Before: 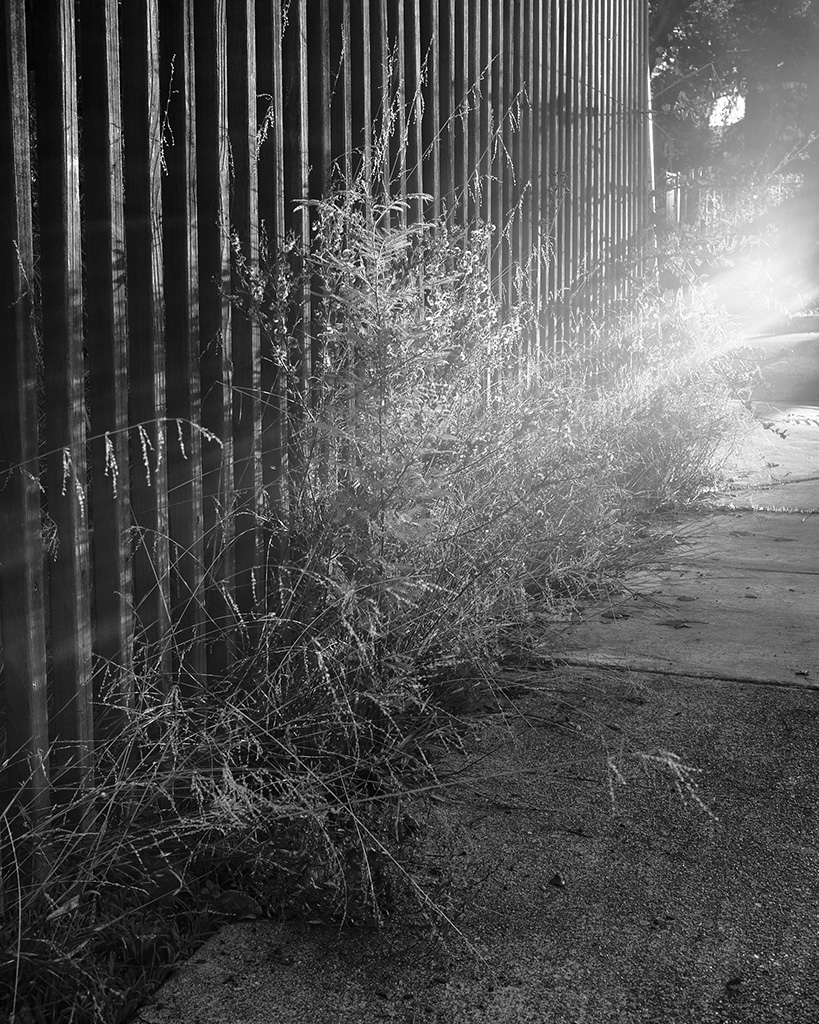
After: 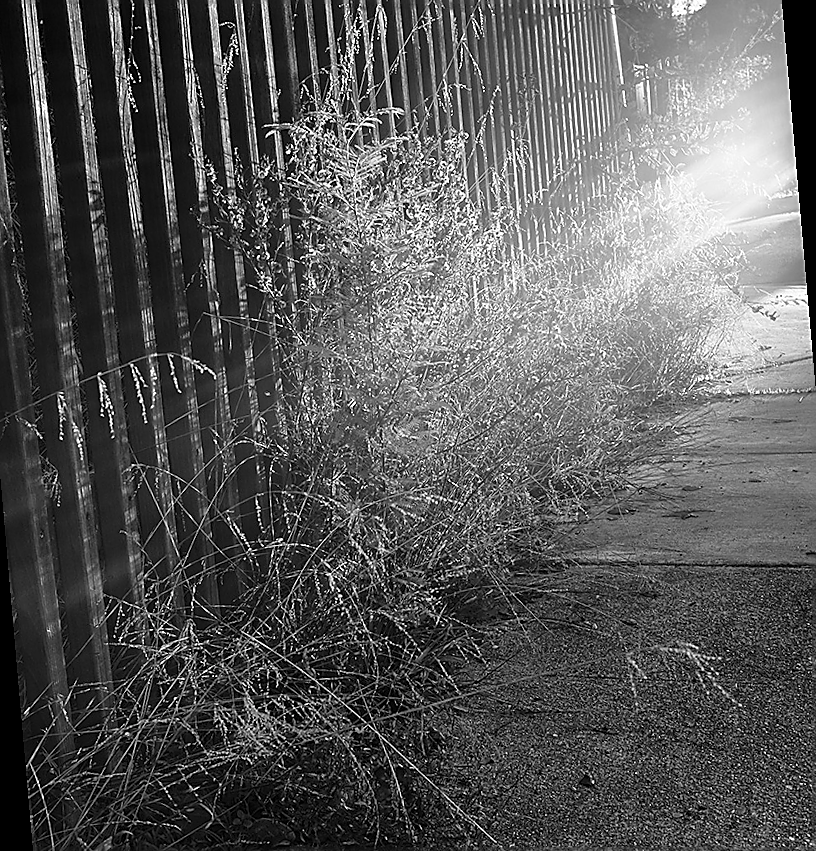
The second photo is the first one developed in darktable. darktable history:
rotate and perspective: rotation -5°, crop left 0.05, crop right 0.952, crop top 0.11, crop bottom 0.89
sharpen: radius 1.4, amount 1.25, threshold 0.7
